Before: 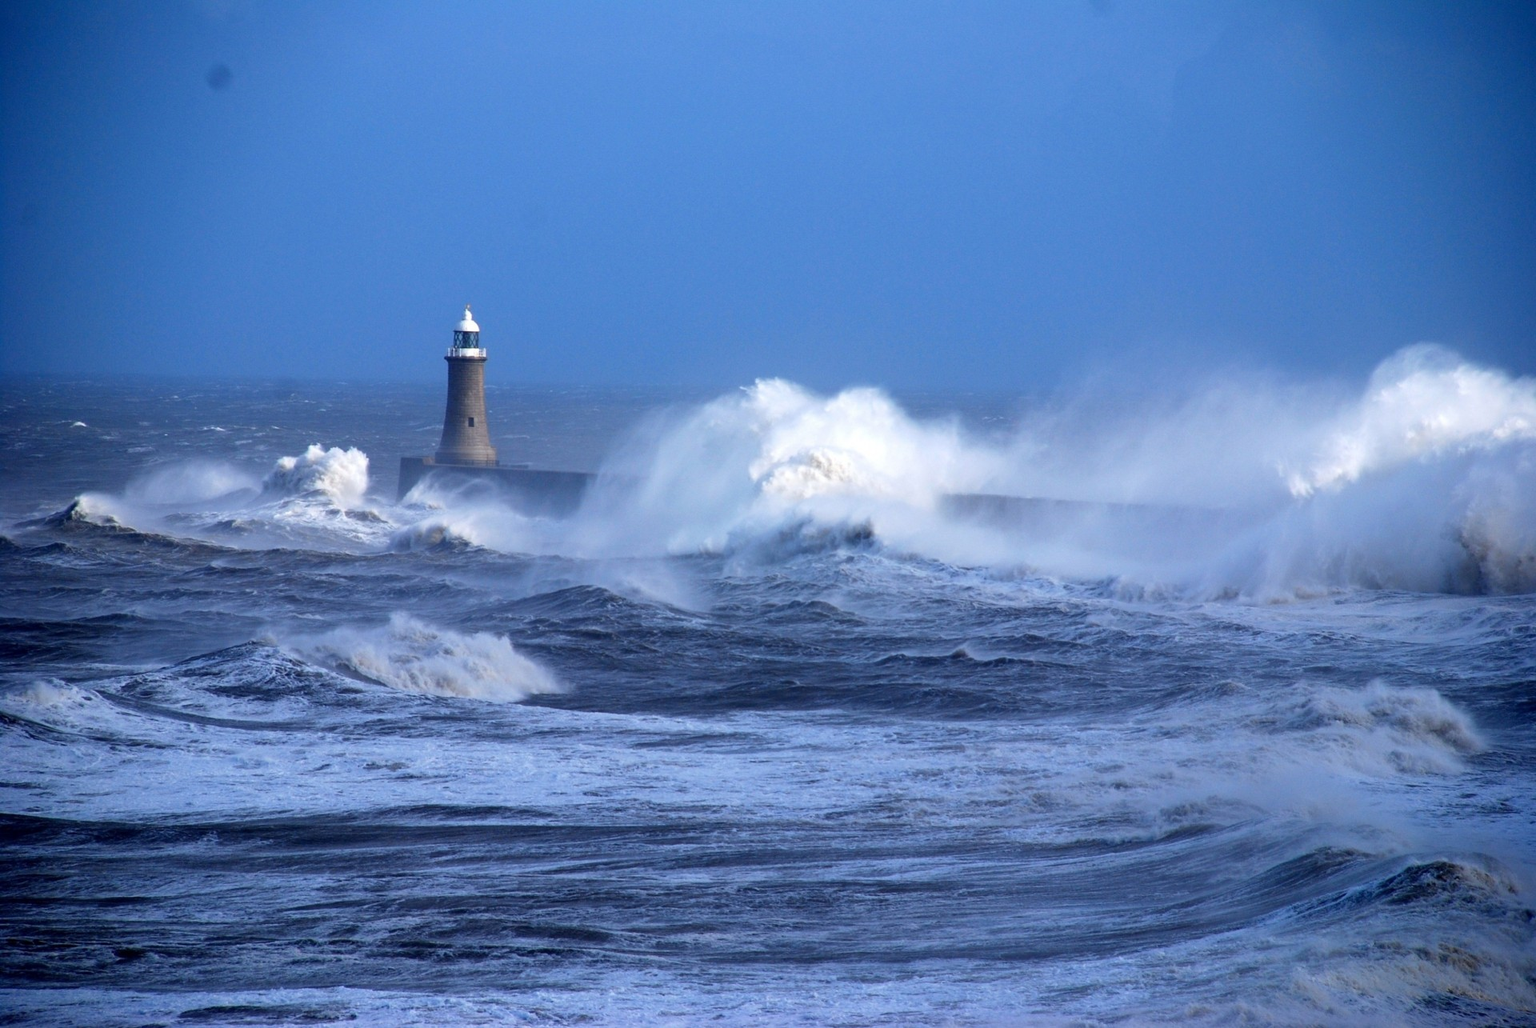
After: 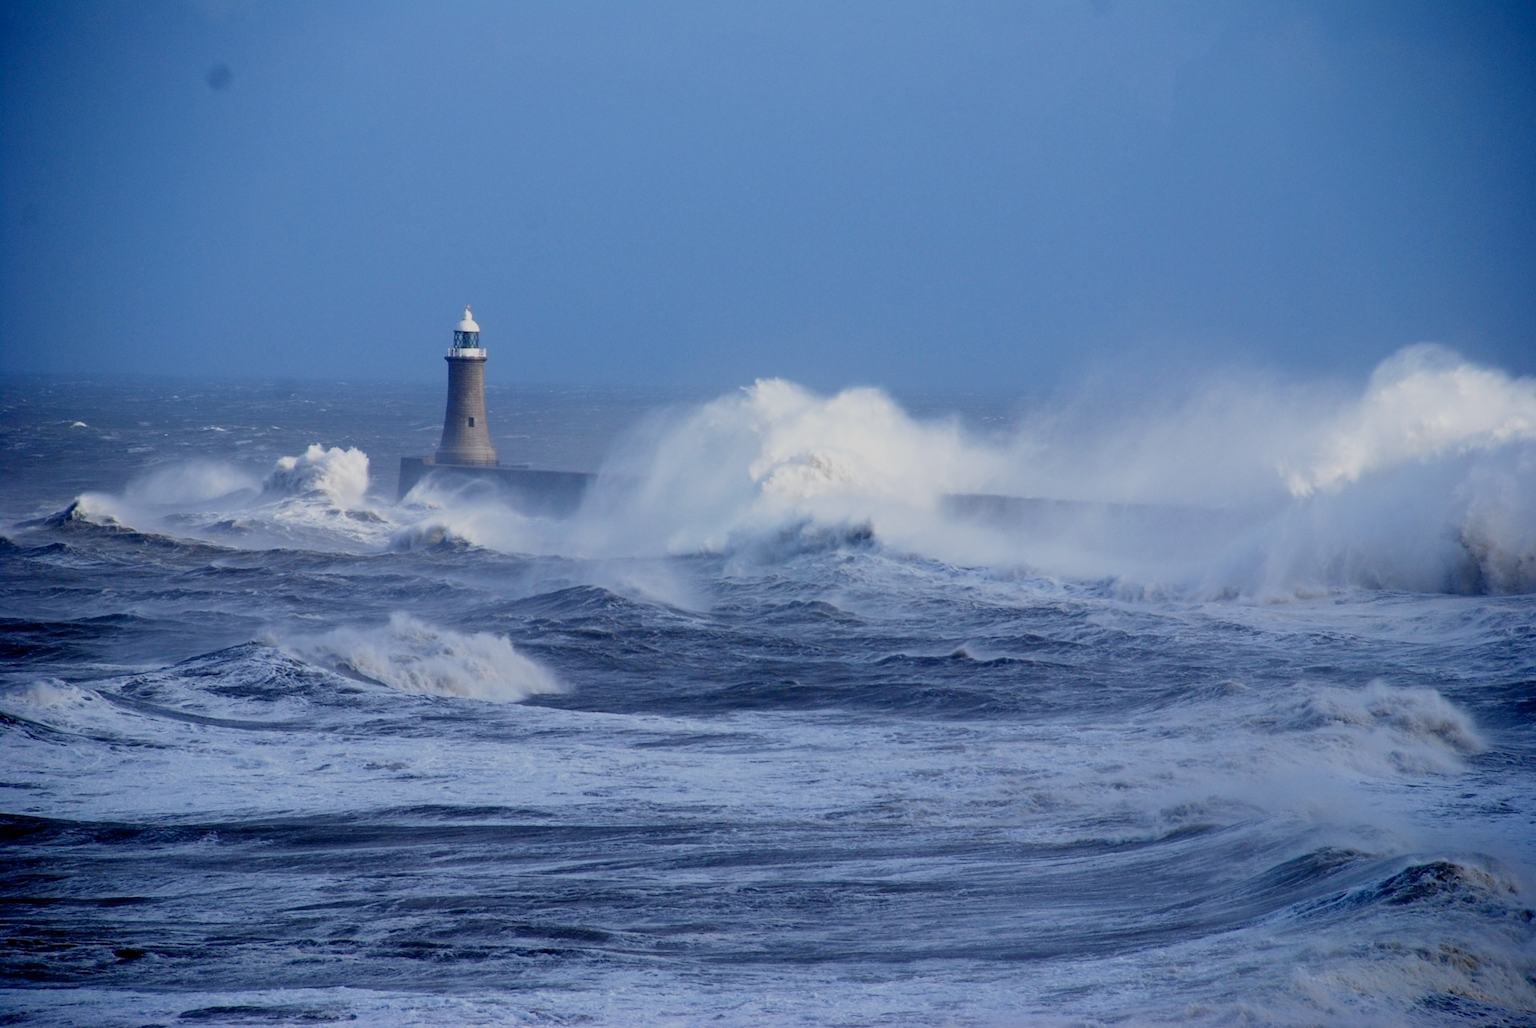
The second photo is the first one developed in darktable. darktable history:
filmic rgb: black relative exposure -12.98 EV, white relative exposure 4.05 EV, target white luminance 85.109%, hardness 6.3, latitude 41.93%, contrast 0.854, shadows ↔ highlights balance 8.03%, preserve chrominance no, color science v3 (2019), use custom middle-gray values true
